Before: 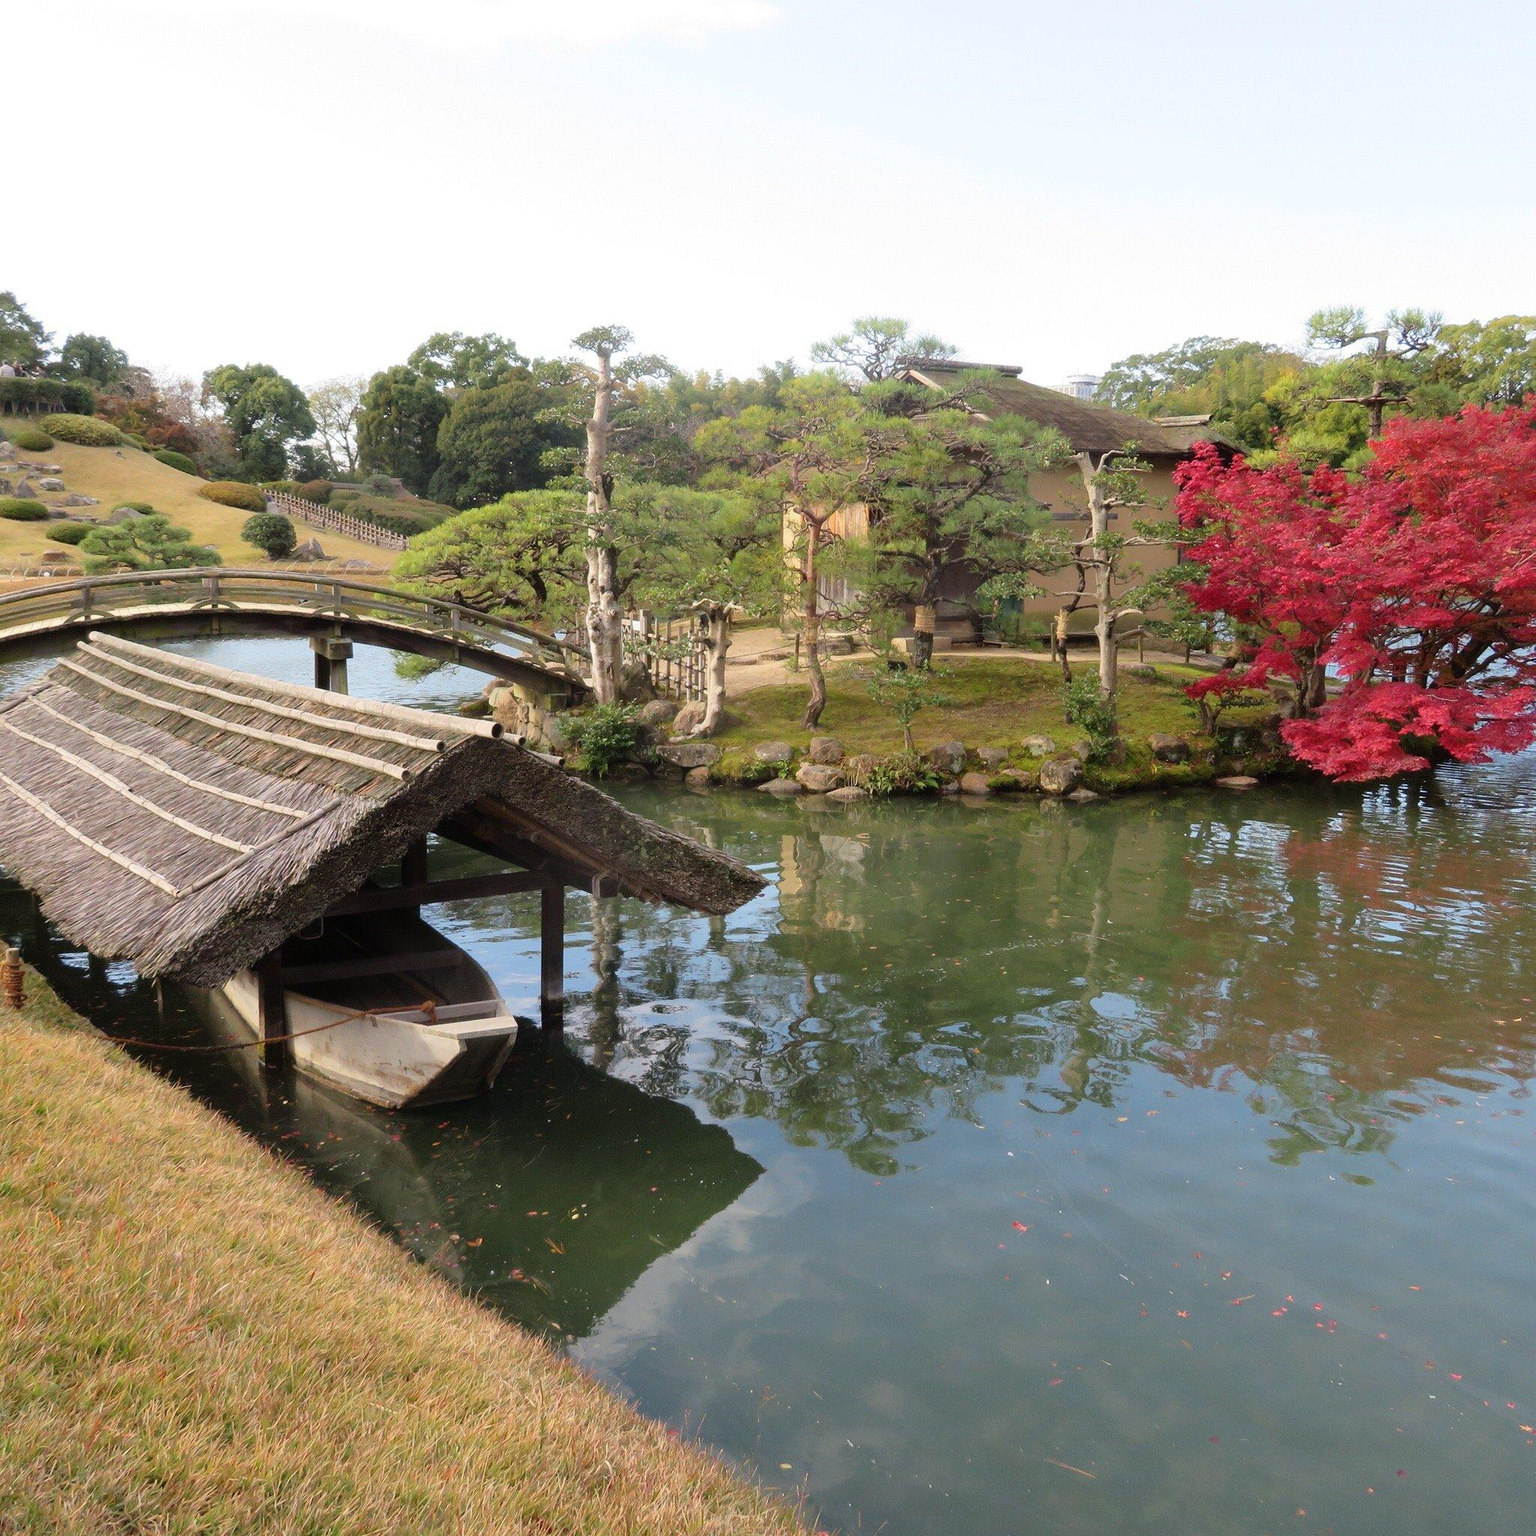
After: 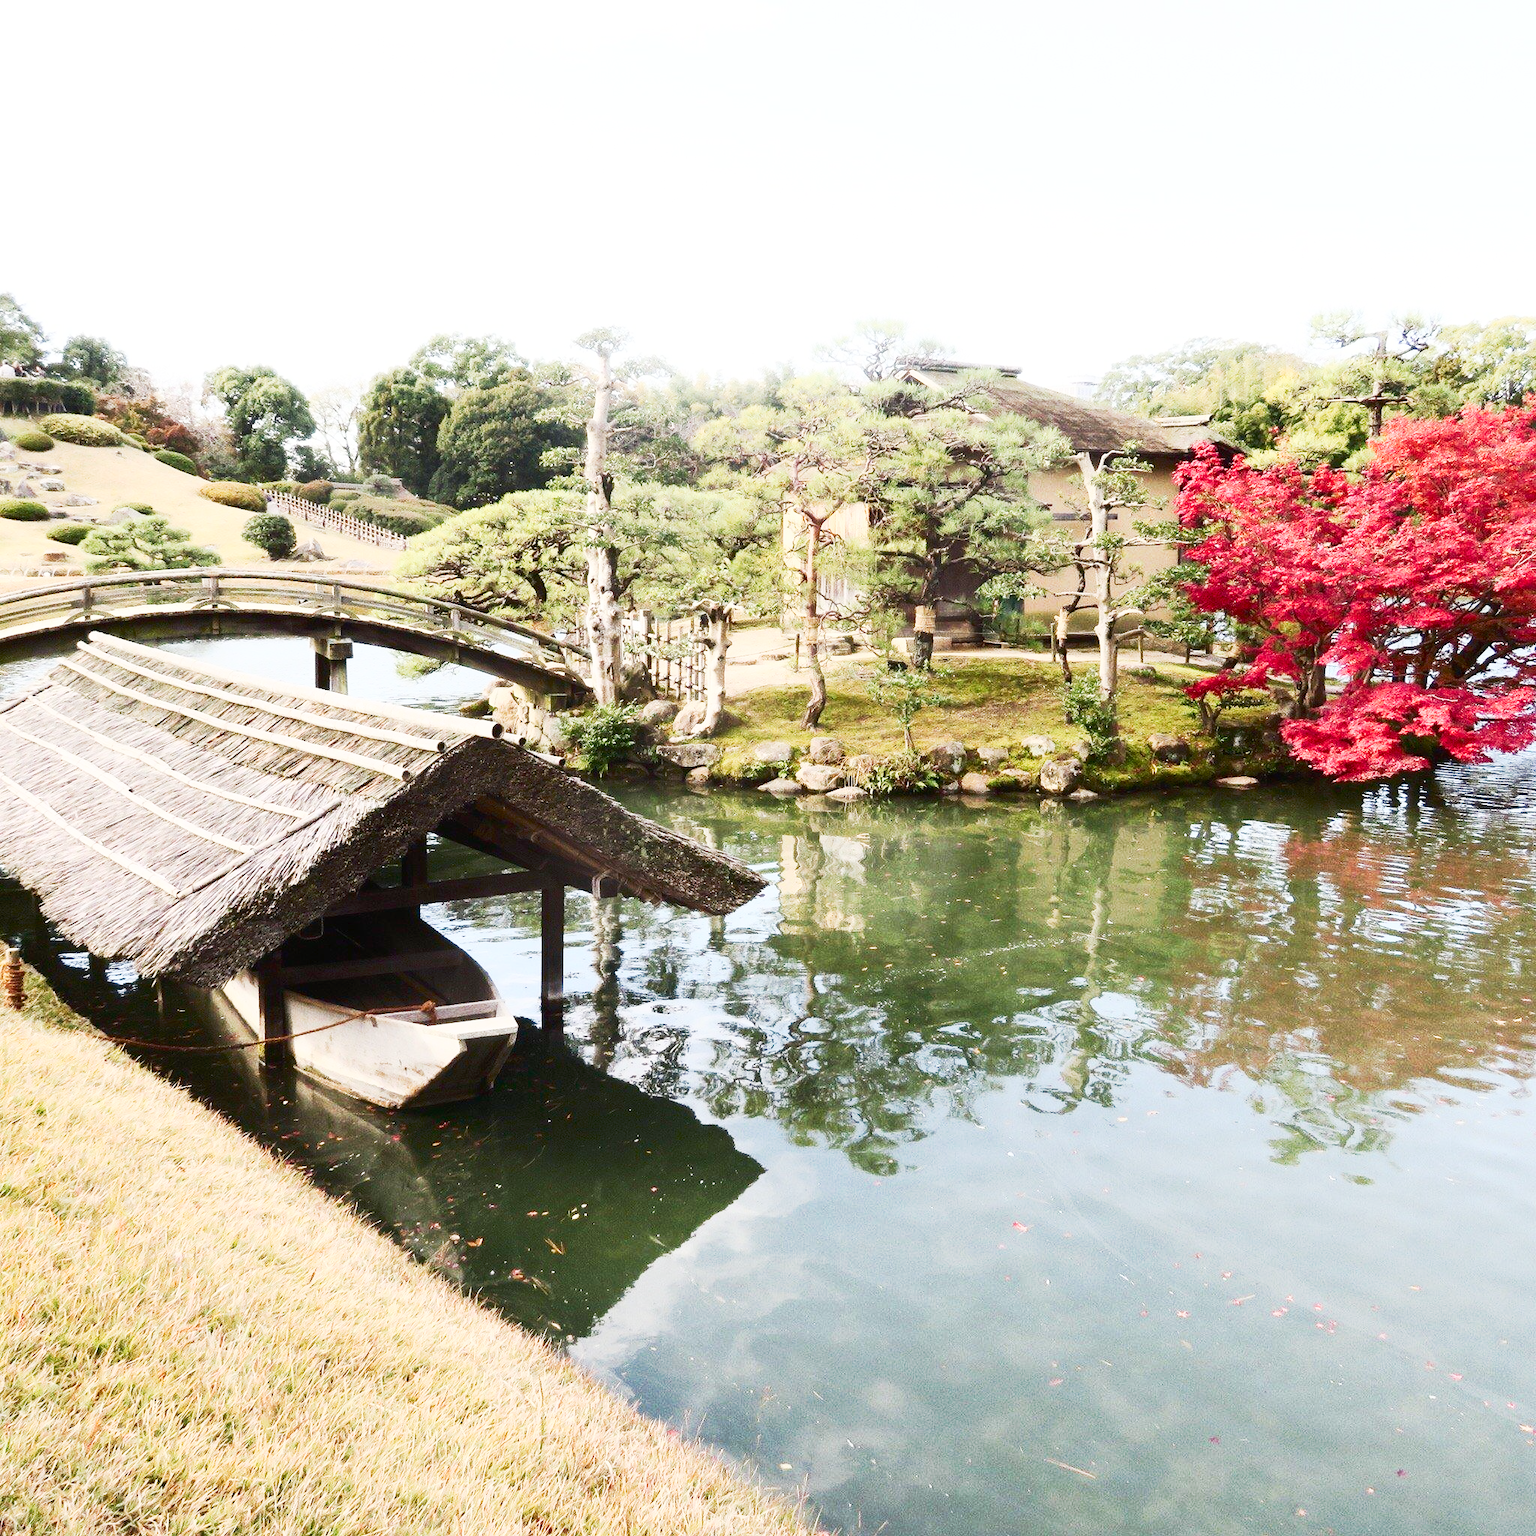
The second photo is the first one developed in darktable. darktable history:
contrast brightness saturation: contrast 0.39, brightness 0.1
tone curve: curves: ch0 [(0, 0) (0.003, 0.015) (0.011, 0.025) (0.025, 0.056) (0.044, 0.104) (0.069, 0.139) (0.1, 0.181) (0.136, 0.226) (0.177, 0.28) (0.224, 0.346) (0.277, 0.42) (0.335, 0.505) (0.399, 0.594) (0.468, 0.699) (0.543, 0.776) (0.623, 0.848) (0.709, 0.893) (0.801, 0.93) (0.898, 0.97) (1, 1)], preserve colors none
